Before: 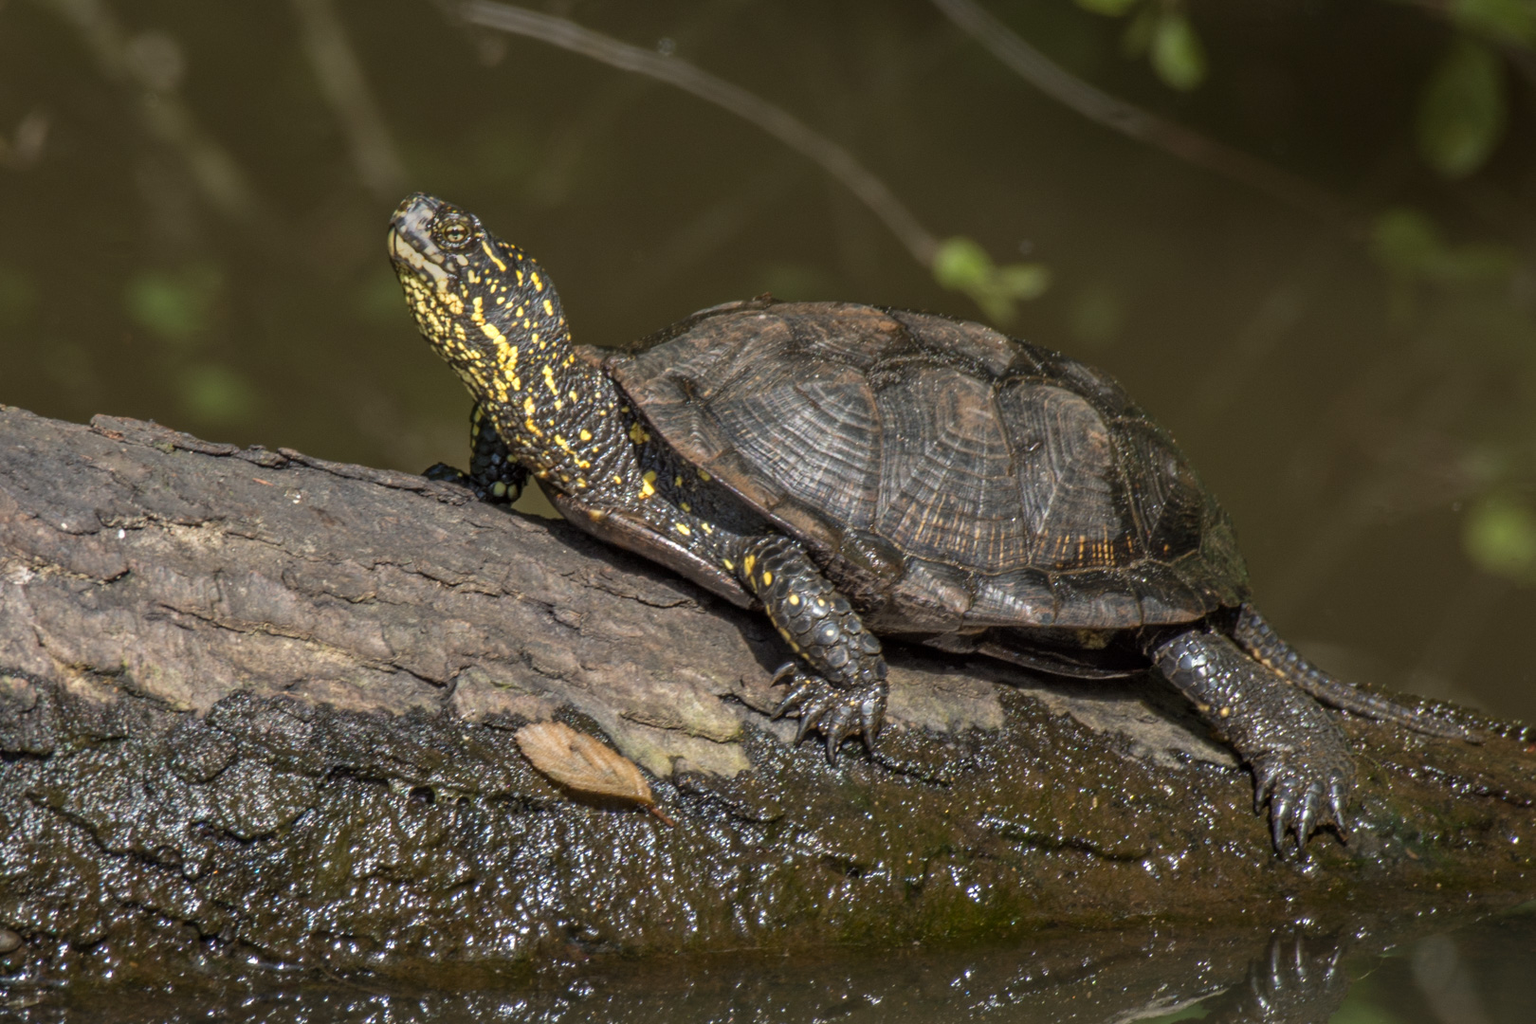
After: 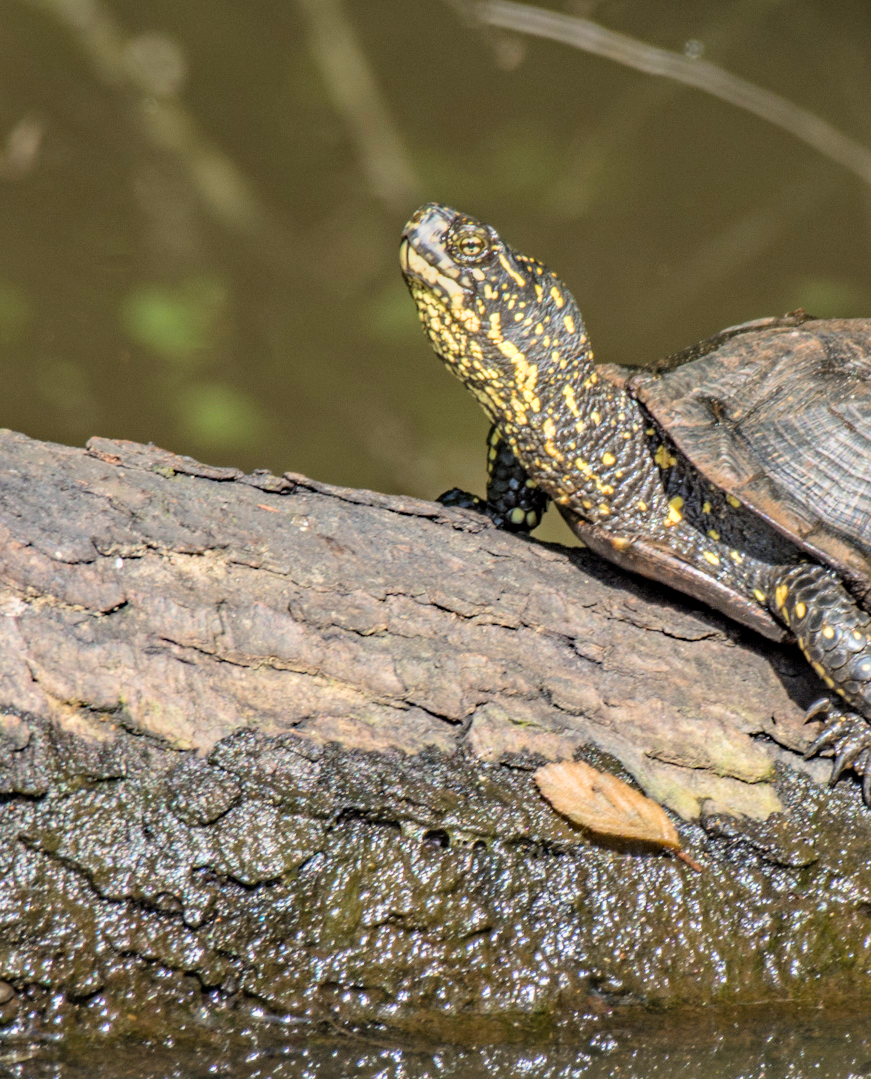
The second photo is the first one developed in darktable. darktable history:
exposure: black level correction 0, exposure 1.4 EV, compensate highlight preservation false
crop: left 0.587%, right 45.588%, bottom 0.086%
filmic rgb: black relative exposure -7.65 EV, white relative exposure 4.56 EV, hardness 3.61, color science v6 (2022)
haze removal: compatibility mode true, adaptive false
